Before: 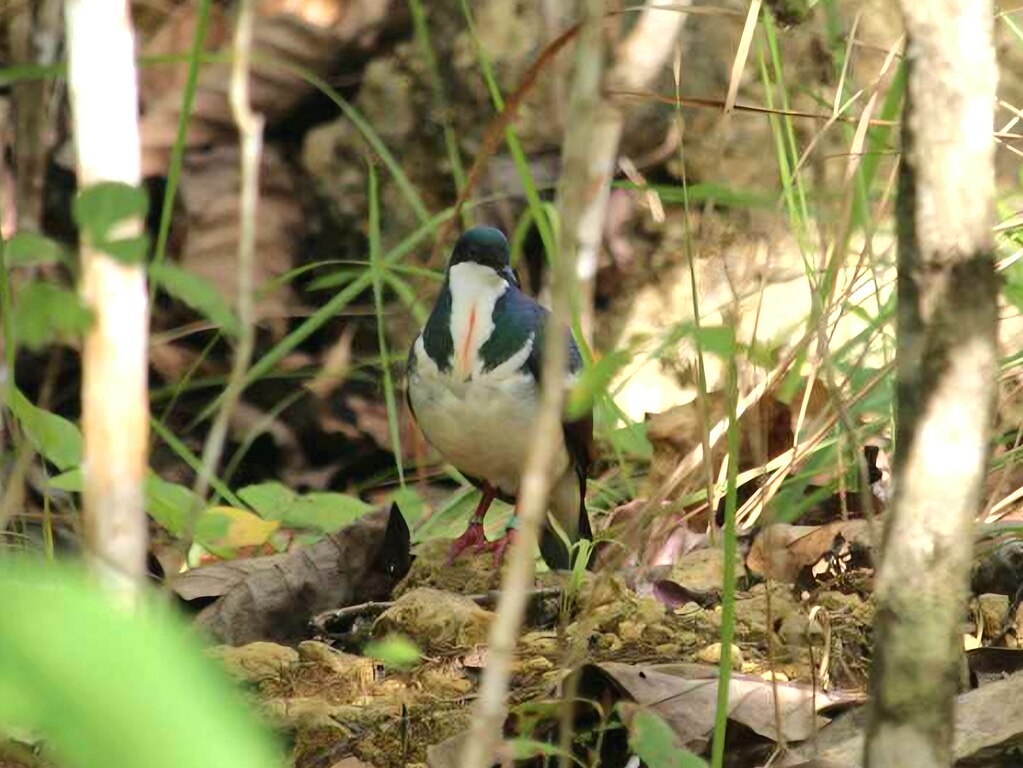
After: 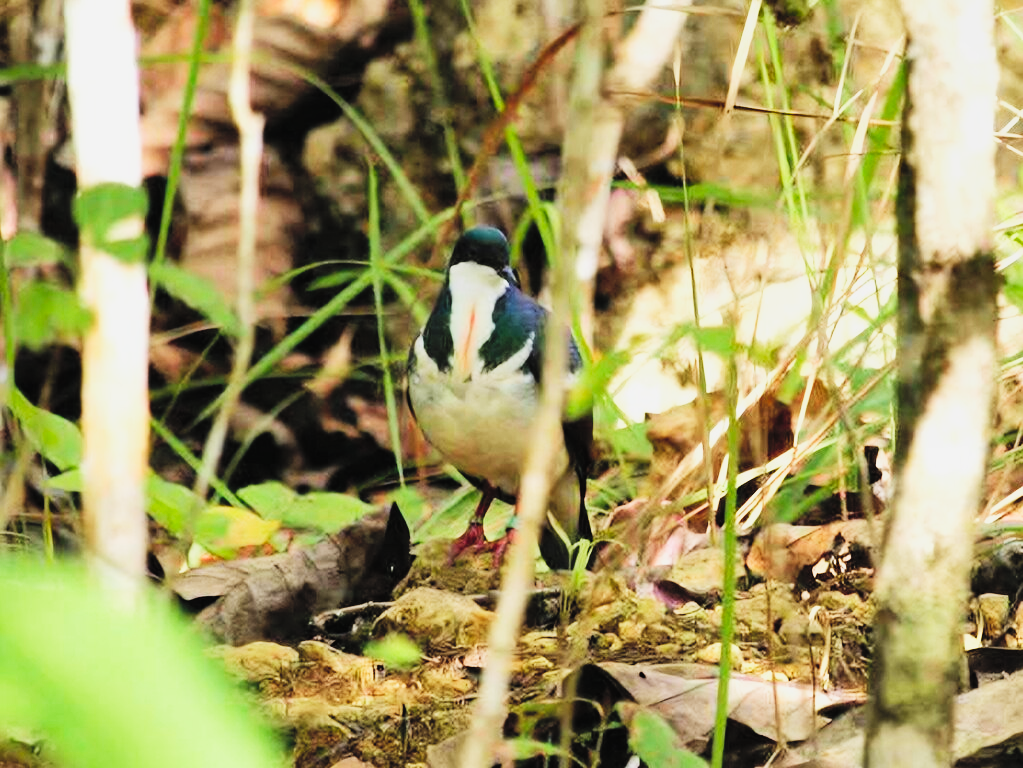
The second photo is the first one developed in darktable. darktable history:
sigmoid: contrast 2, skew -0.2, preserve hue 0%, red attenuation 0.1, red rotation 0.035, green attenuation 0.1, green rotation -0.017, blue attenuation 0.15, blue rotation -0.052, base primaries Rec2020
contrast brightness saturation: contrast 0.1, brightness 0.3, saturation 0.14
shadows and highlights: radius 337.17, shadows 29.01, soften with gaussian
